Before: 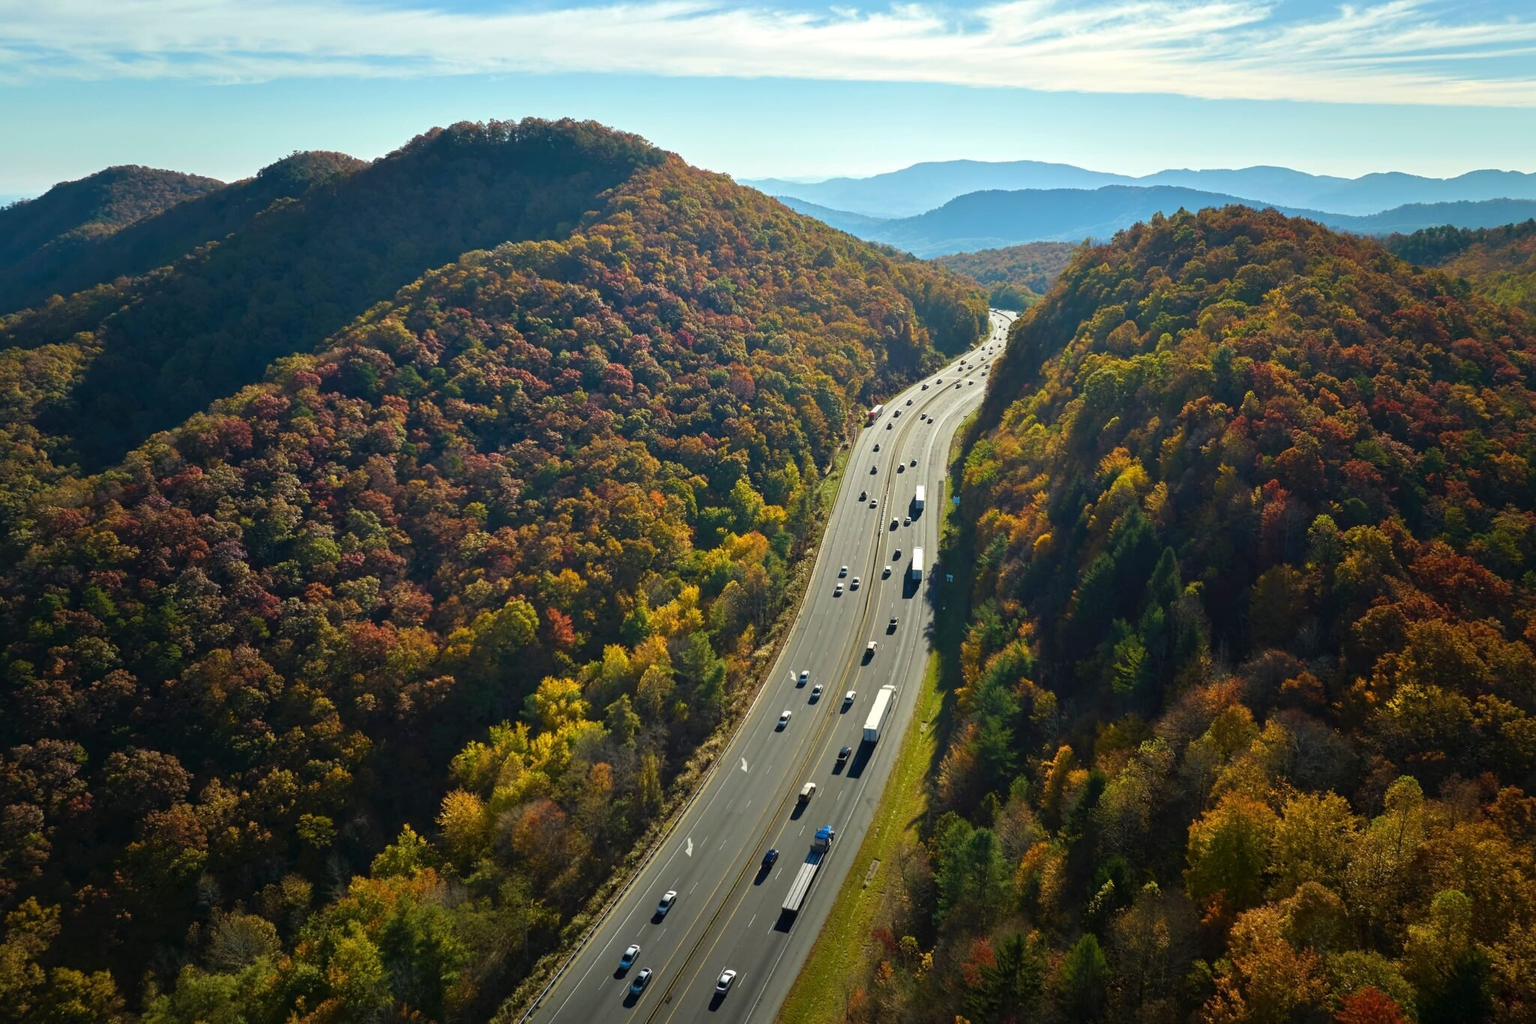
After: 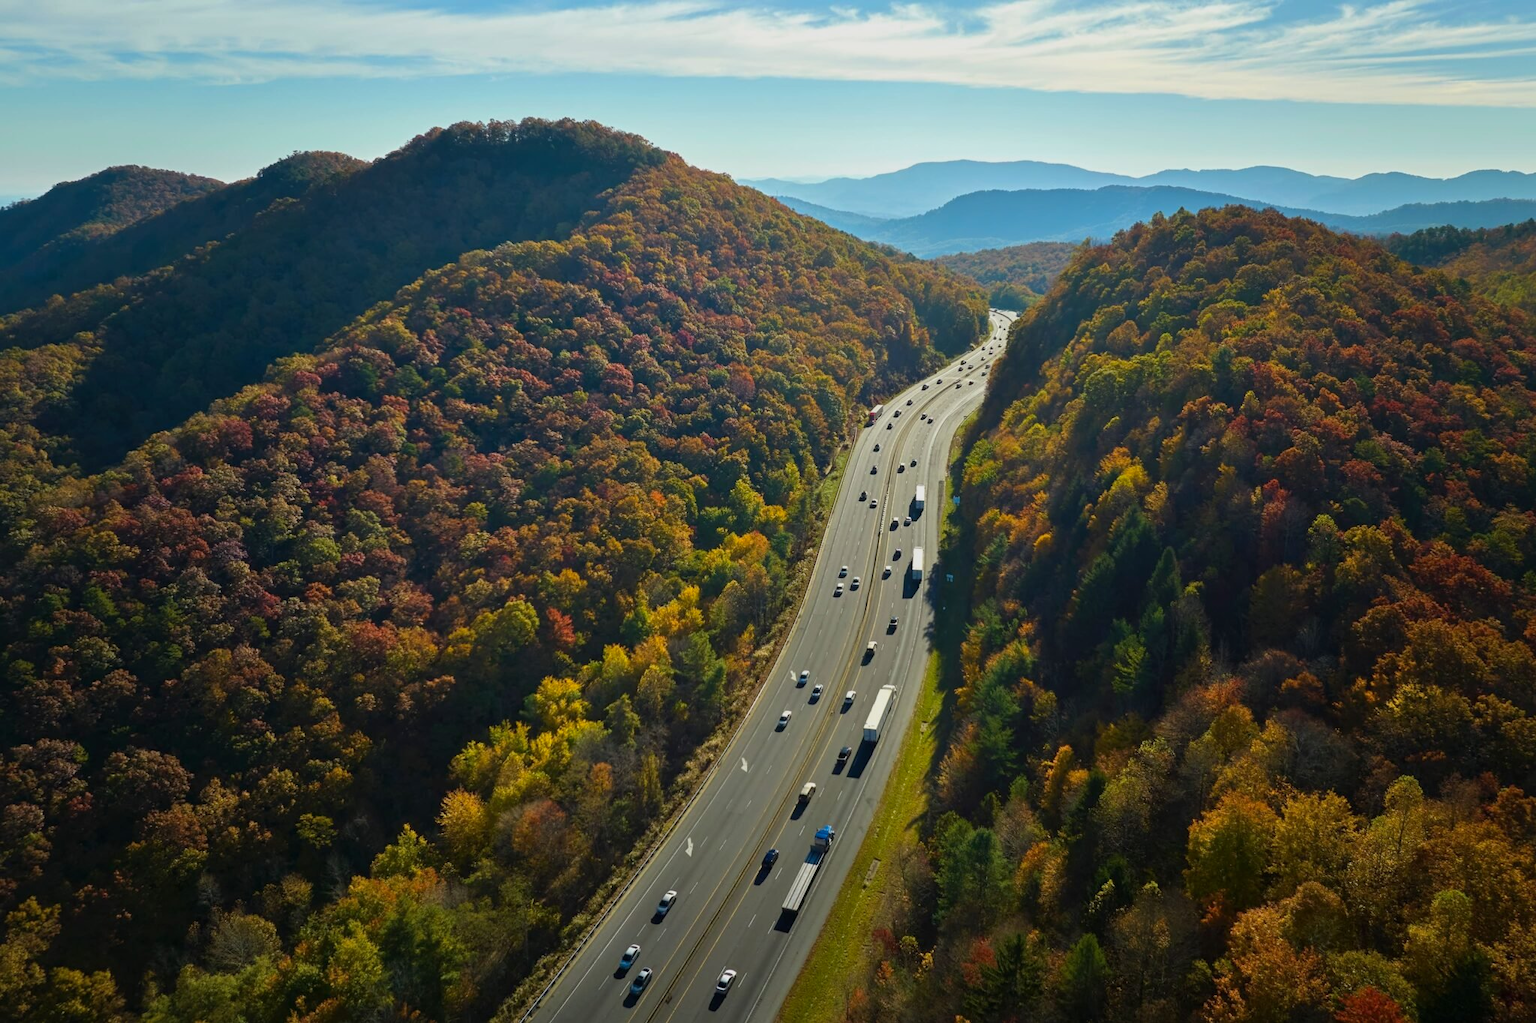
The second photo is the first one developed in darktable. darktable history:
shadows and highlights: radius 122.42, shadows 21.56, white point adjustment -9.67, highlights -14.43, soften with gaussian
